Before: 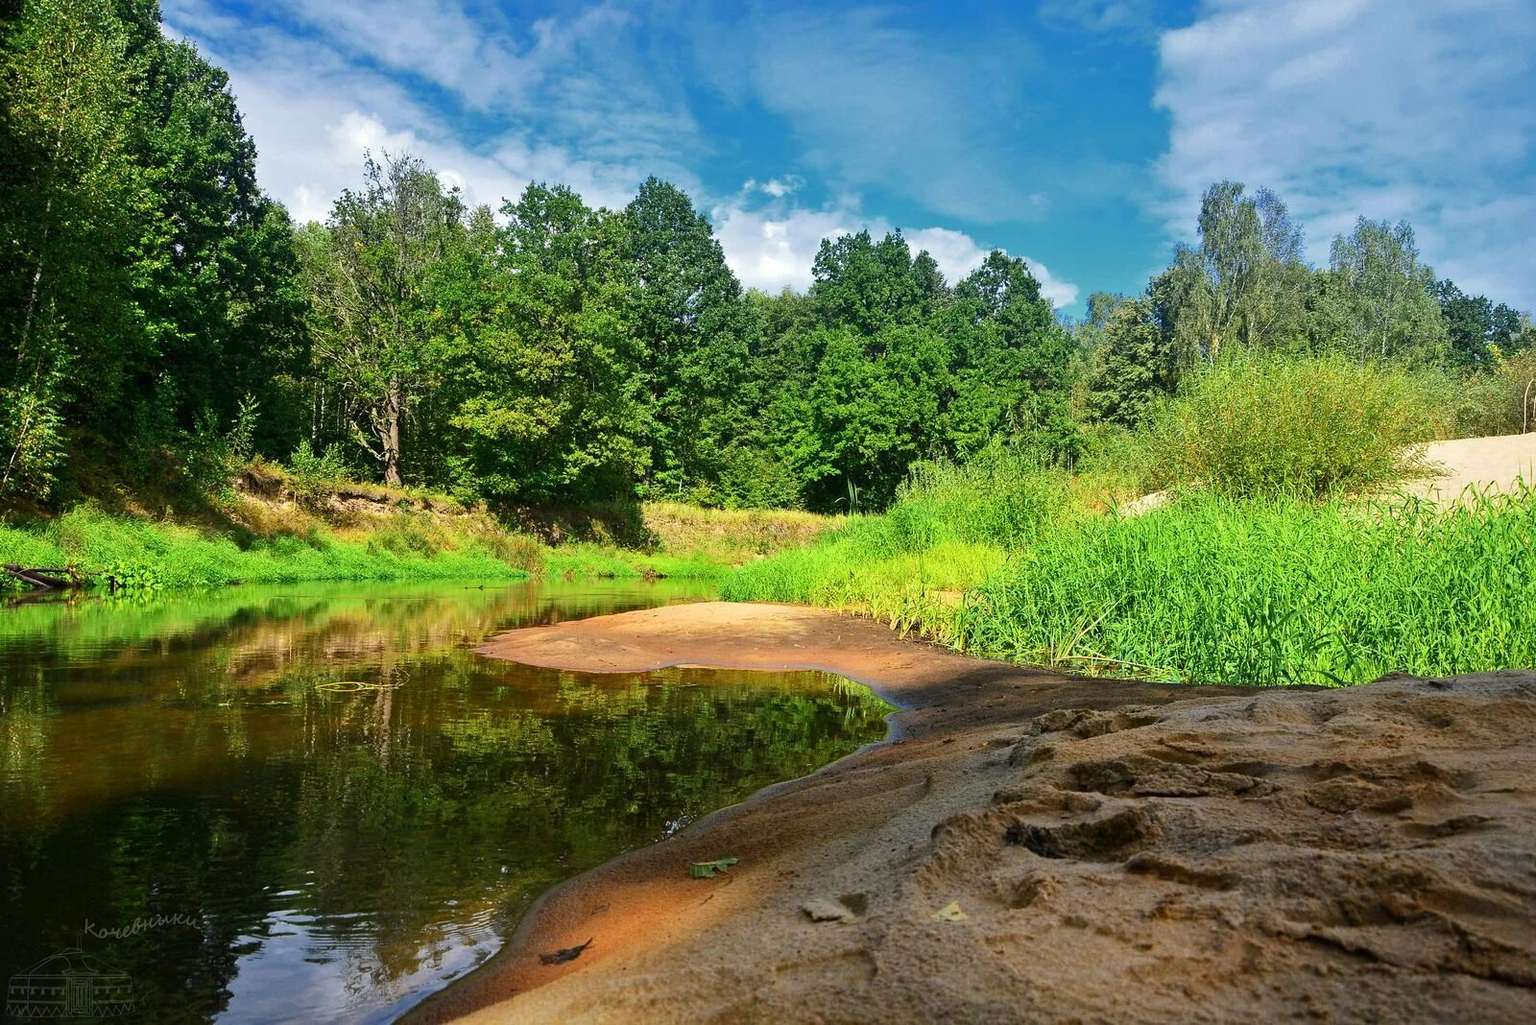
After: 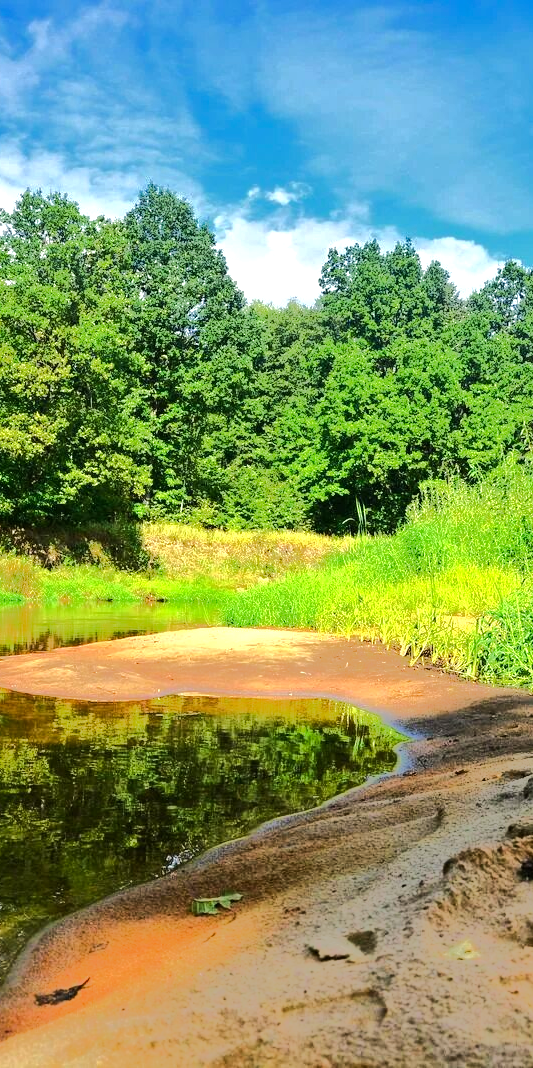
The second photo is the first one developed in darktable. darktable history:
crop: left 32.992%, right 33.662%
color balance rgb: shadows lift › chroma 0.91%, shadows lift › hue 115.4°, perceptual saturation grading › global saturation 0.838%, global vibrance 14.95%
tone equalizer: -8 EV -0.516 EV, -7 EV -0.308 EV, -6 EV -0.063 EV, -5 EV 0.41 EV, -4 EV 0.982 EV, -3 EV 0.822 EV, -2 EV -0.005 EV, -1 EV 0.134 EV, +0 EV -0.017 EV, edges refinement/feathering 500, mask exposure compensation -1.57 EV, preserve details no
exposure: black level correction 0.001, exposure 0.499 EV, compensate exposure bias true, compensate highlight preservation false
